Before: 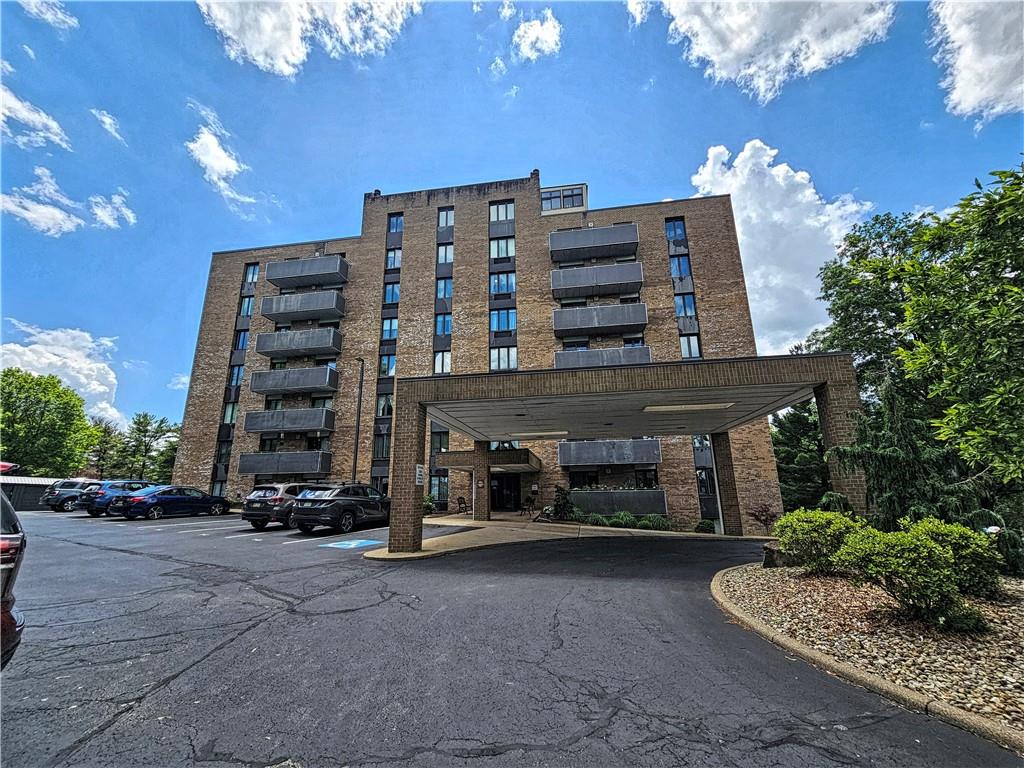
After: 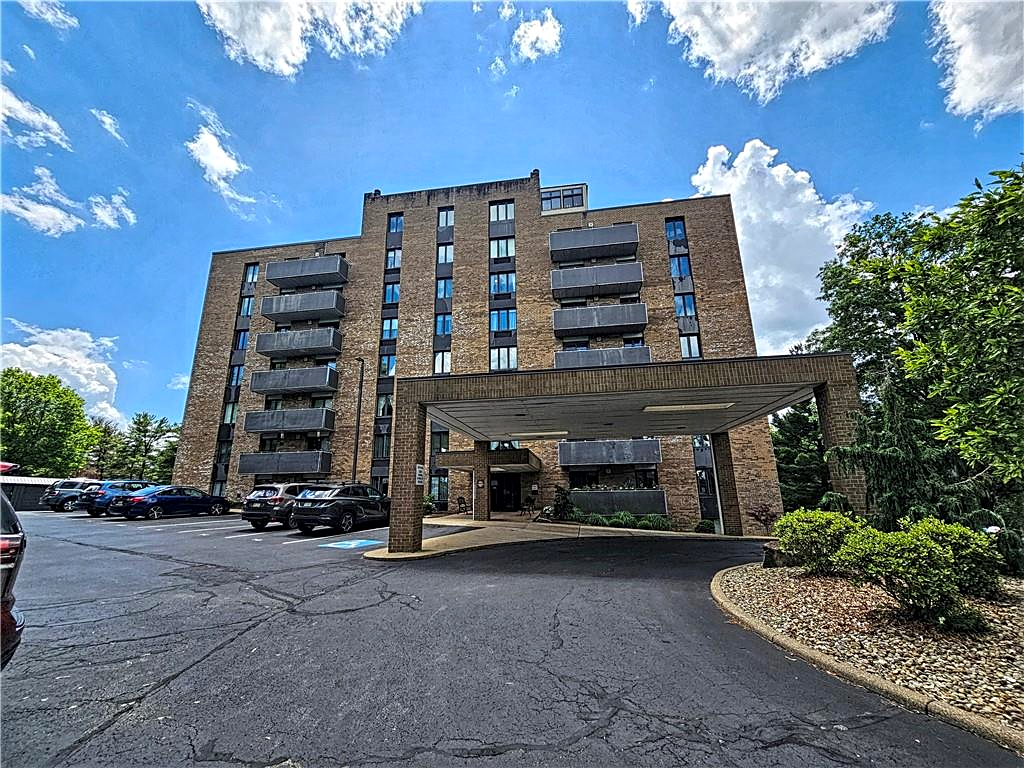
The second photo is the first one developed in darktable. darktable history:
contrast equalizer: octaves 7, y [[0.6 ×6], [0.55 ×6], [0 ×6], [0 ×6], [0 ×6]], mix 0.15
sharpen: radius 1.864, amount 0.398, threshold 1.271
contrast brightness saturation: contrast 0.04, saturation 0.07
